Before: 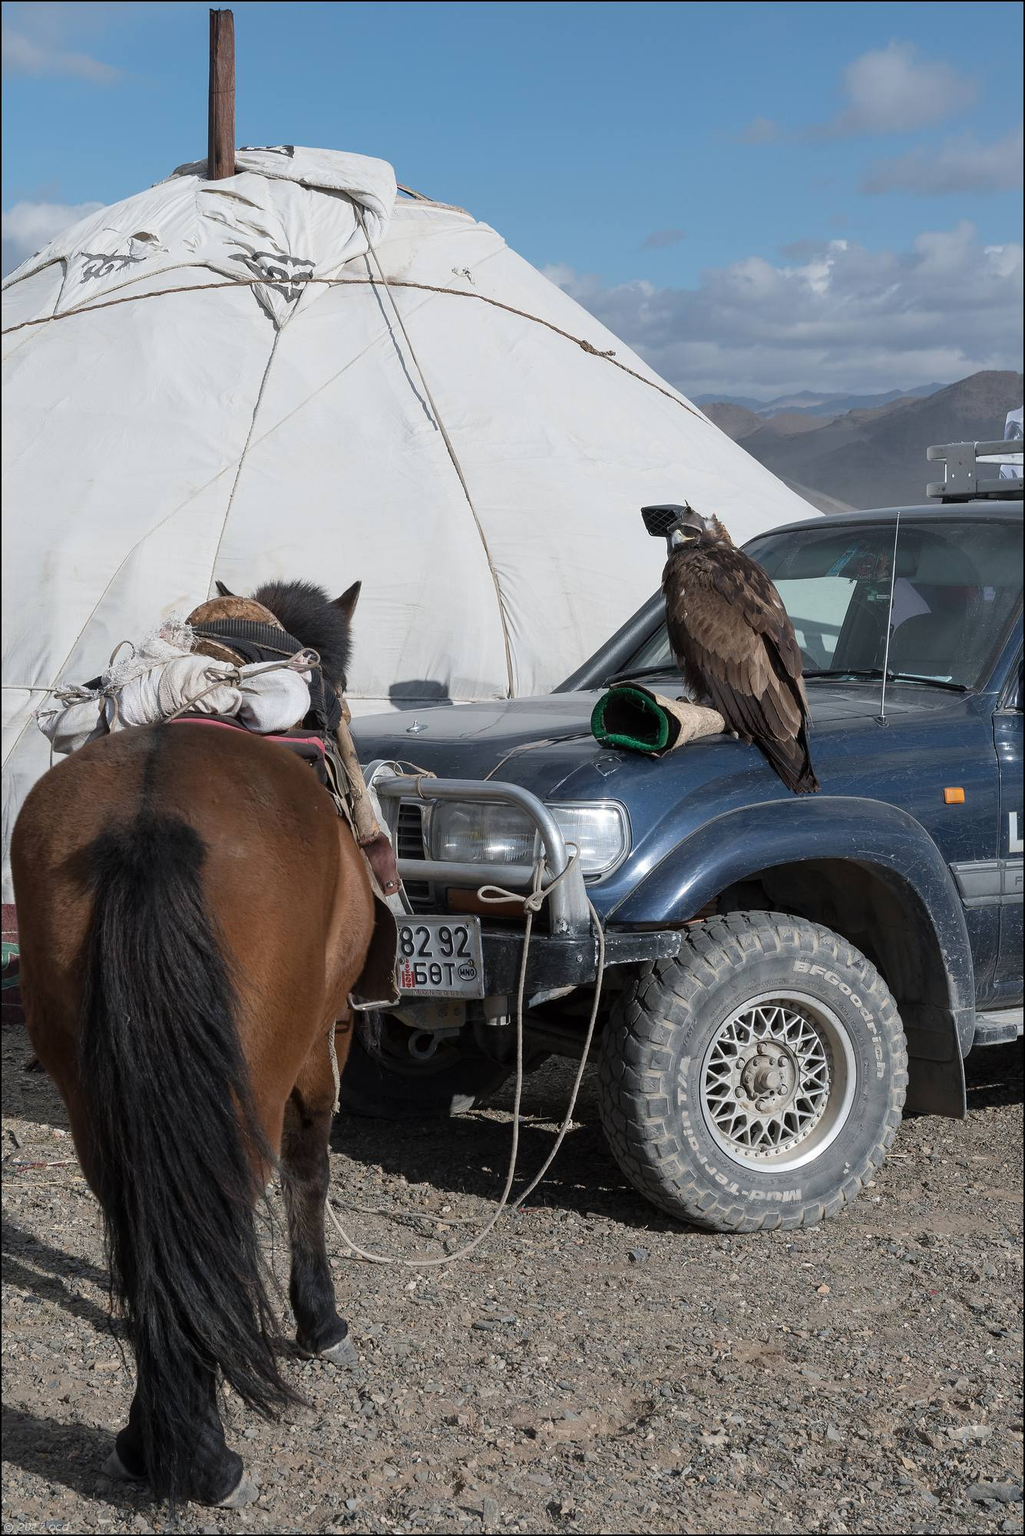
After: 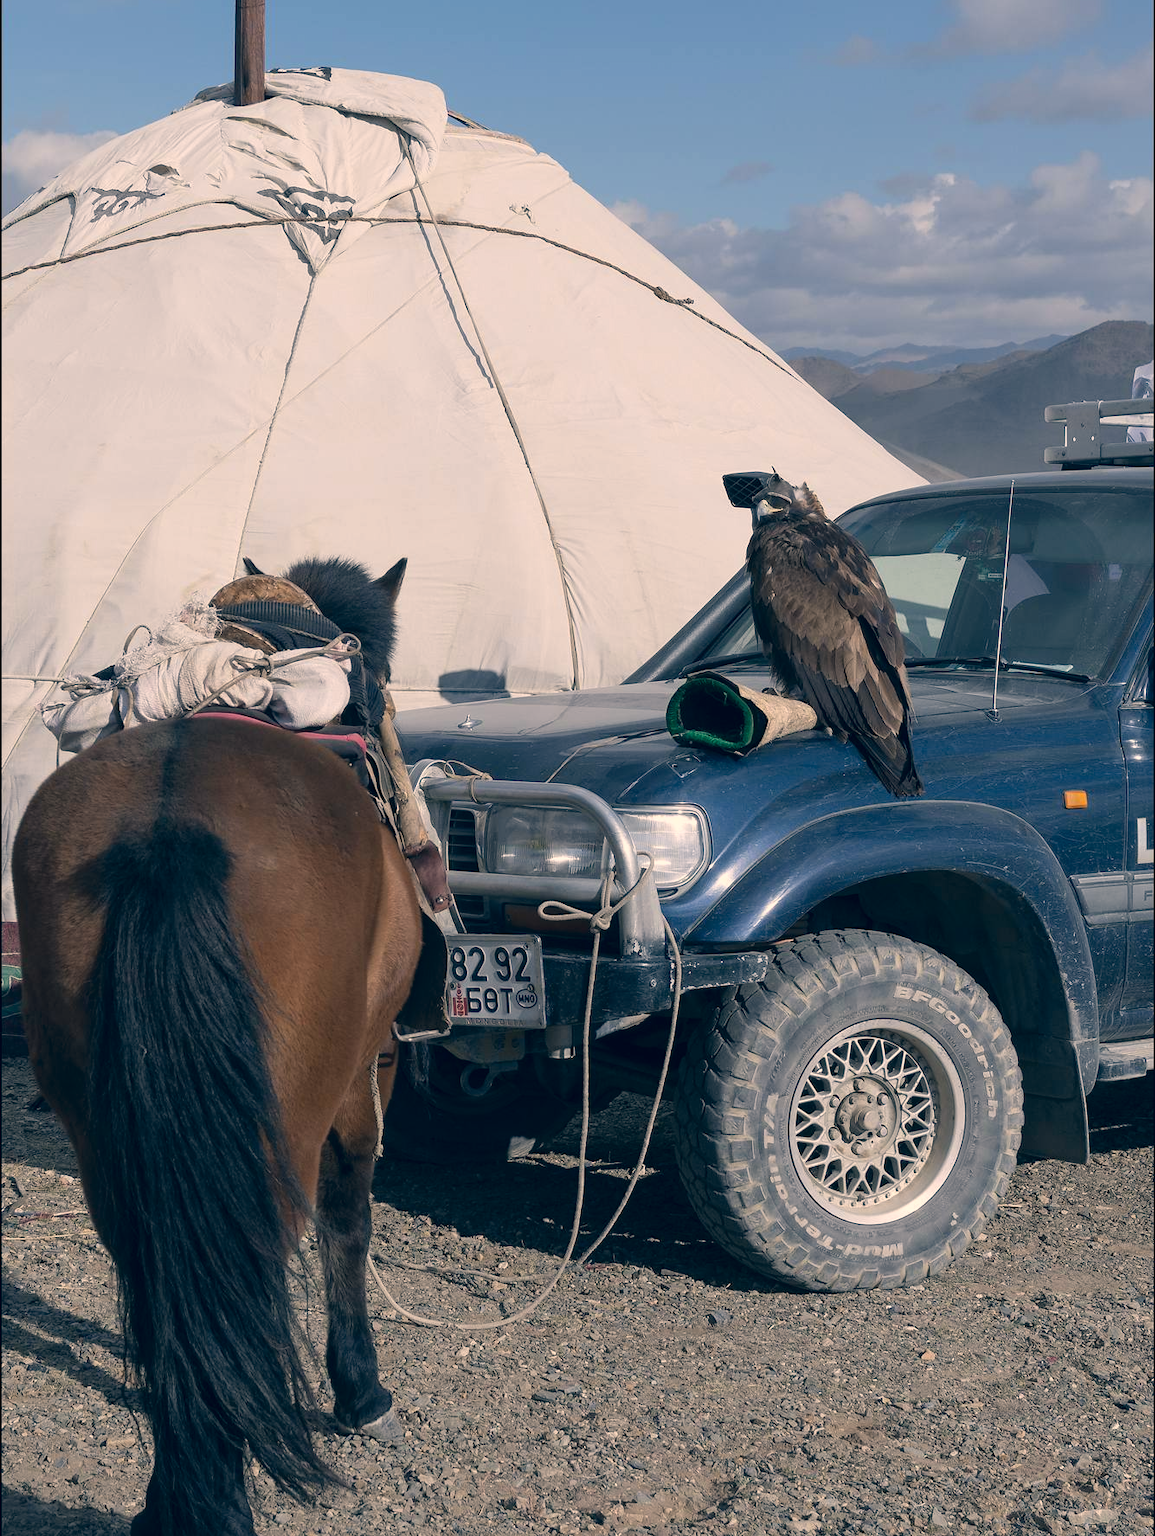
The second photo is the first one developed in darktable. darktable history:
color correction: highlights a* 10.32, highlights b* 14.66, shadows a* -9.59, shadows b* -15.02
crop and rotate: top 5.609%, bottom 5.609%
